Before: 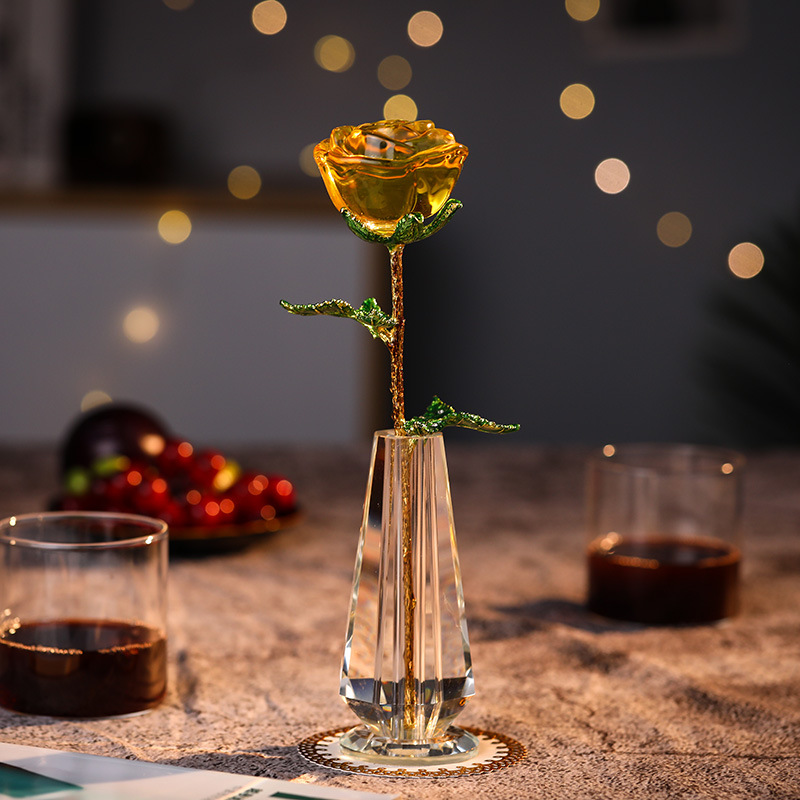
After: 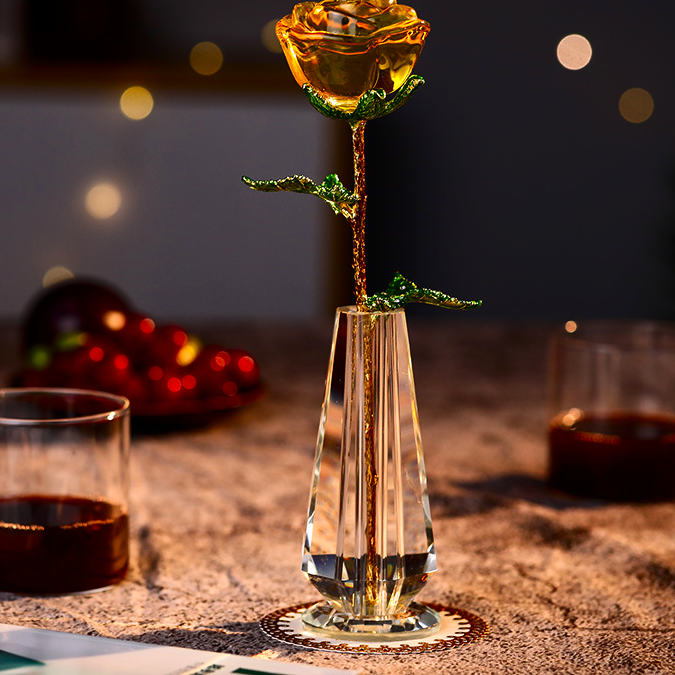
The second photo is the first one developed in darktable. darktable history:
contrast brightness saturation: contrast 0.19, brightness -0.11, saturation 0.21
crop and rotate: left 4.842%, top 15.51%, right 10.668%
